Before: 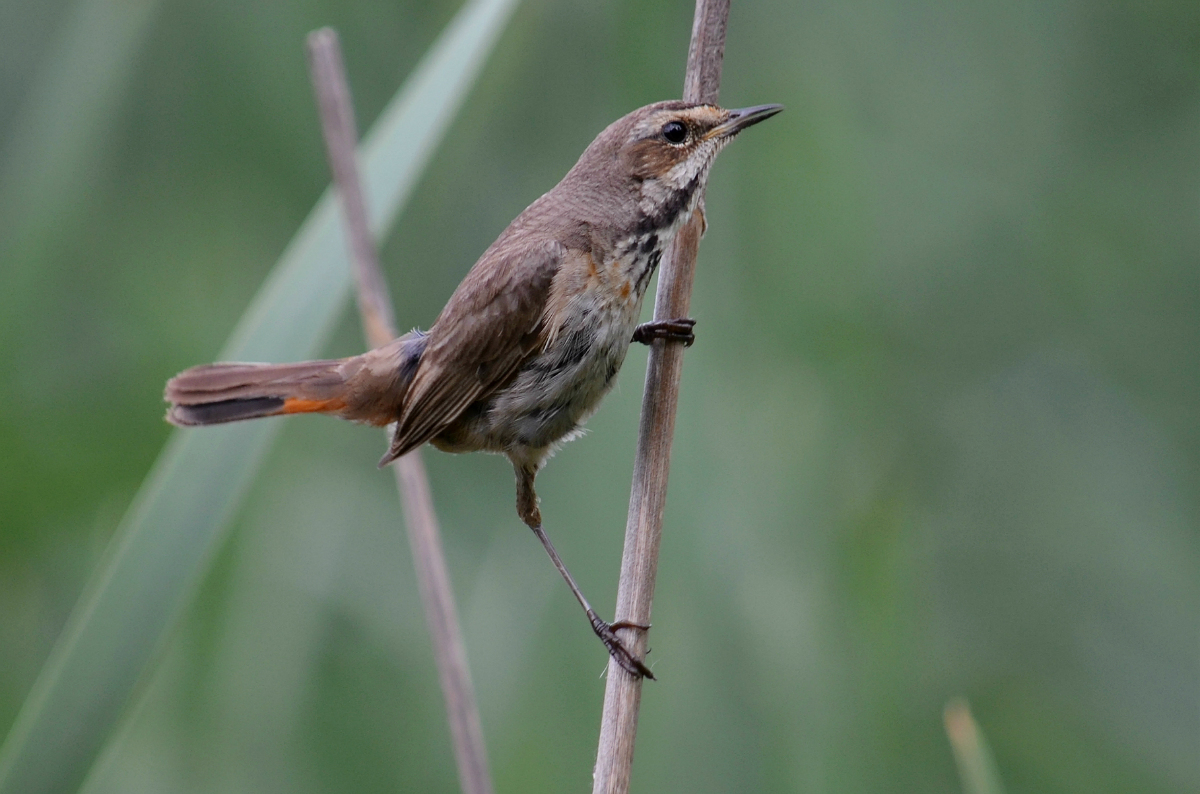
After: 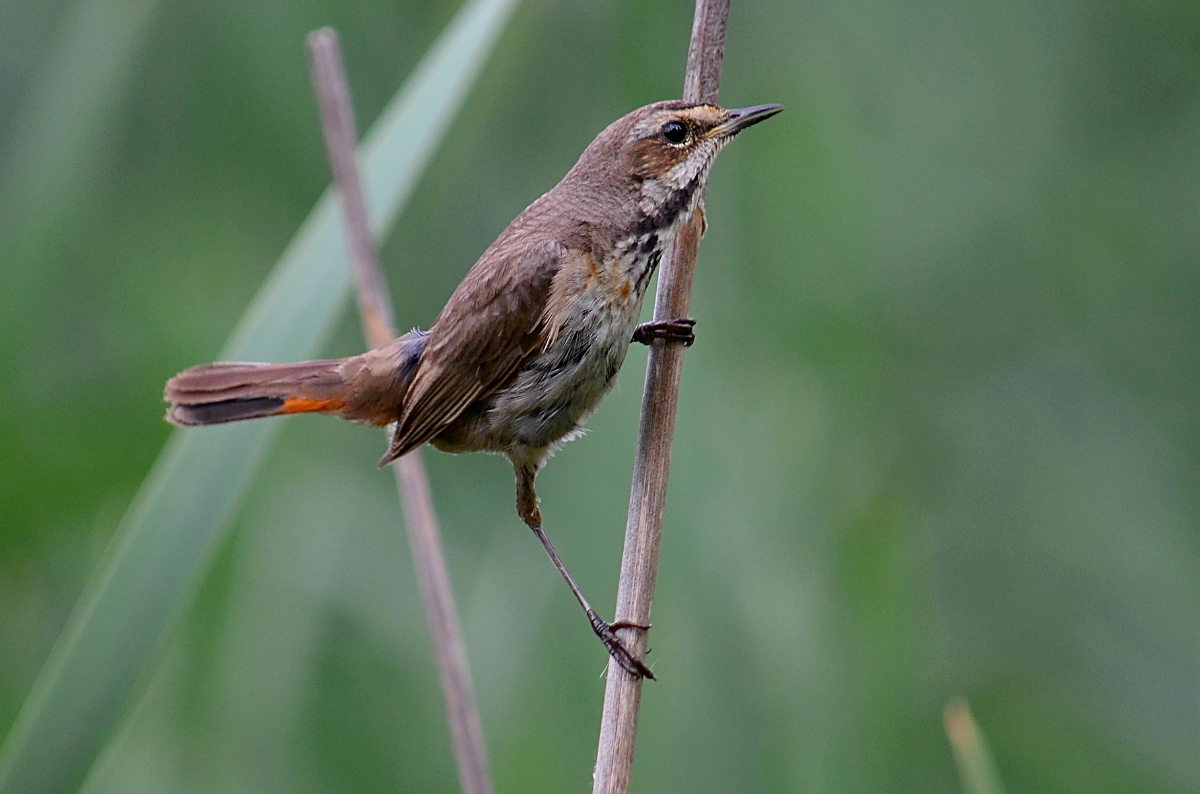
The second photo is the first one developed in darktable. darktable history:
sharpen: on, module defaults
contrast brightness saturation: contrast 0.088, saturation 0.27
